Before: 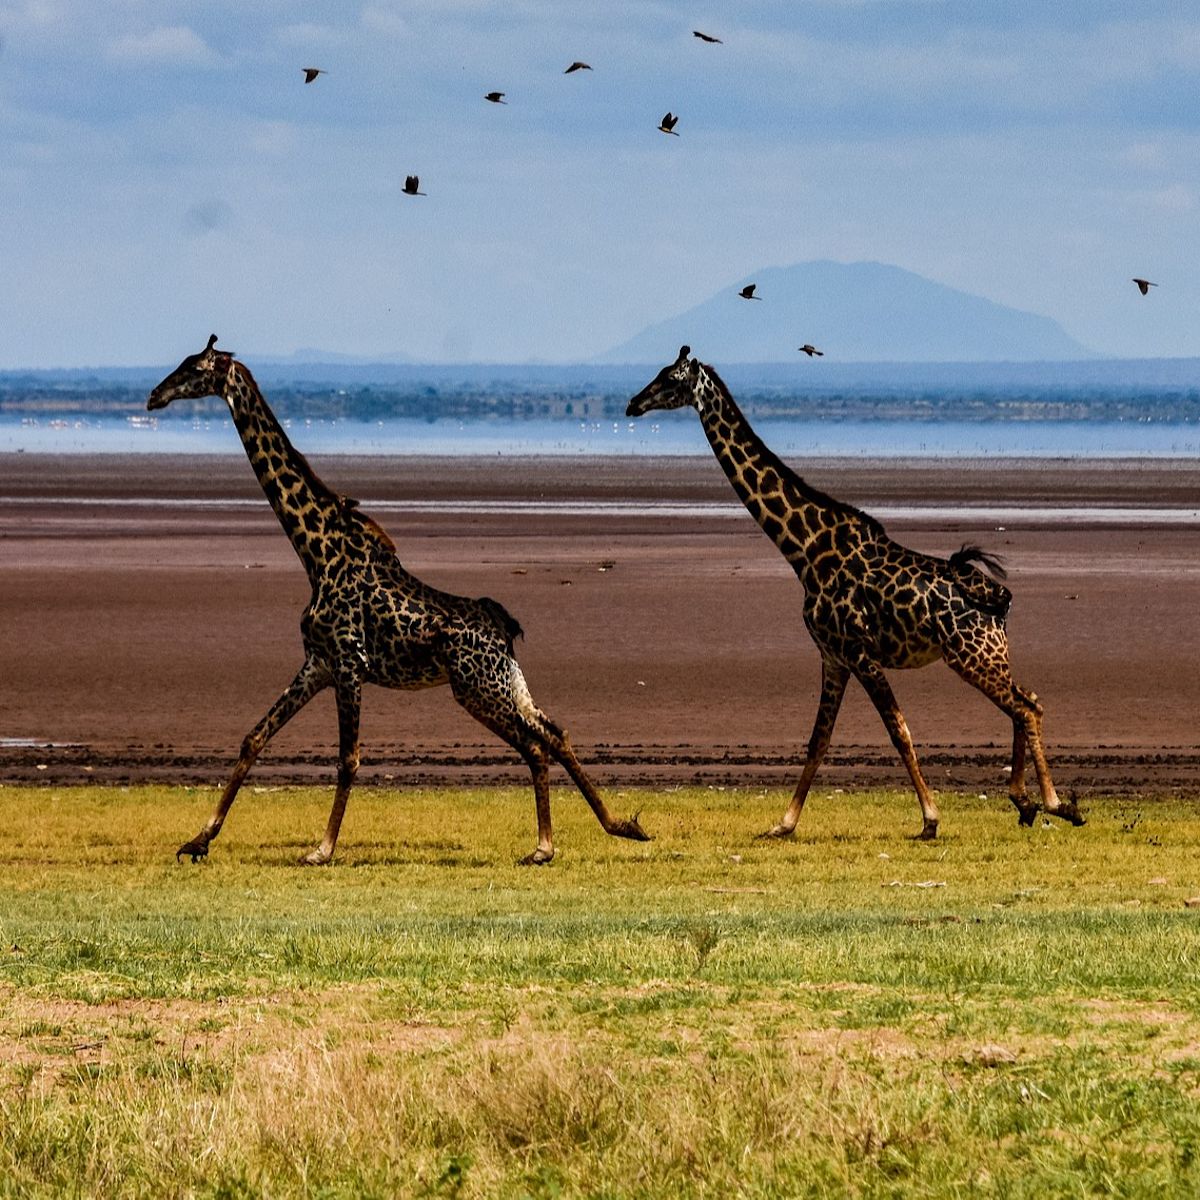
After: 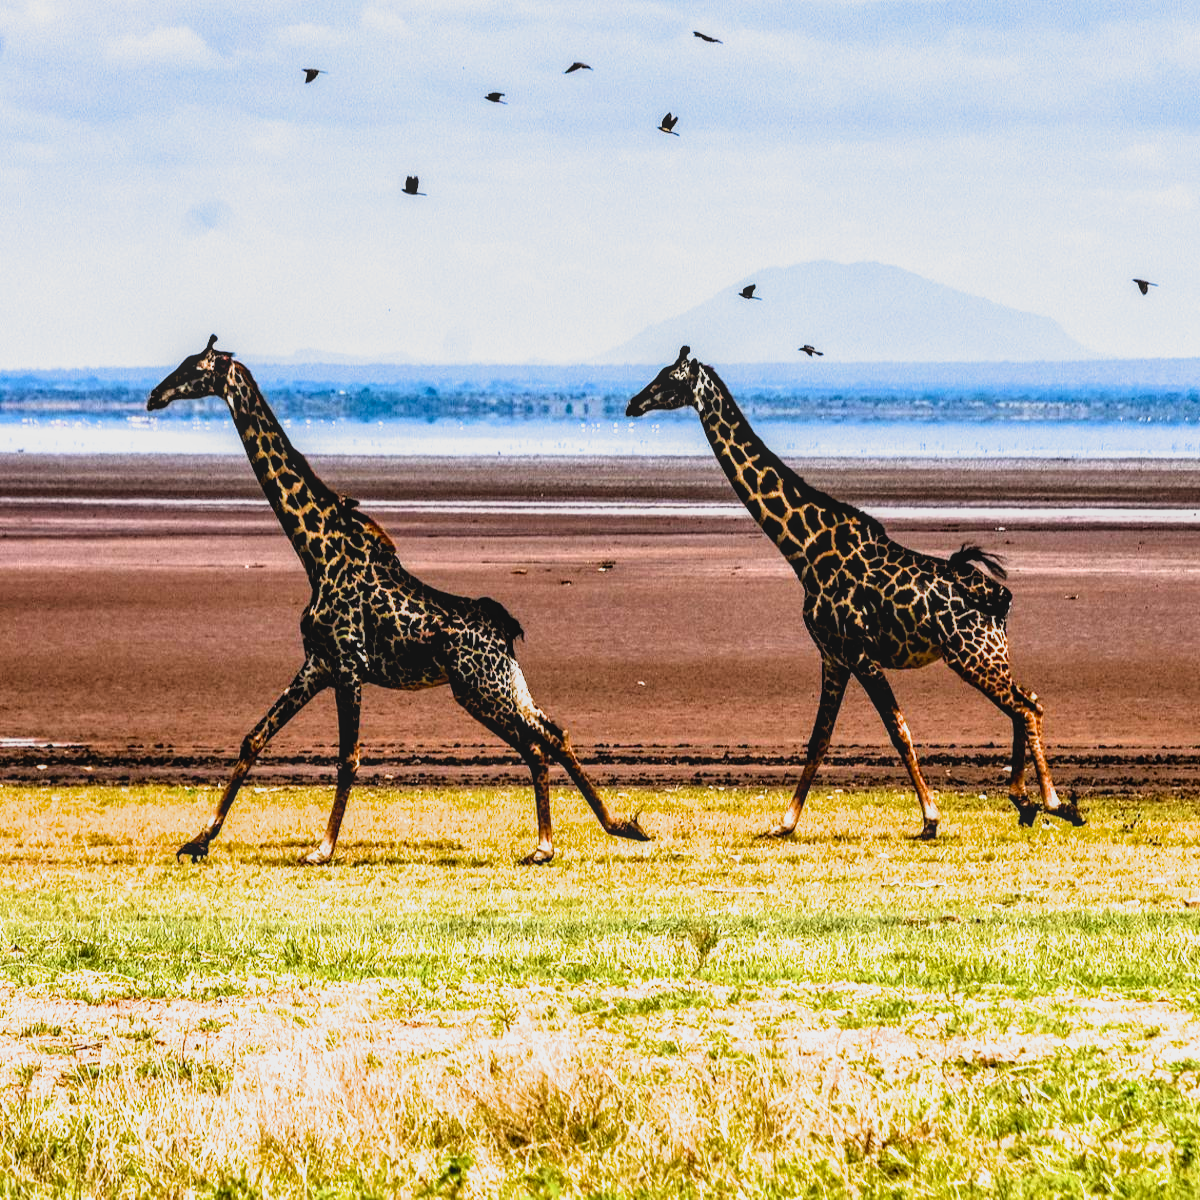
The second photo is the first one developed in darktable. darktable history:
contrast brightness saturation: contrast -0.177, saturation 0.186
exposure: black level correction 0, exposure 1.098 EV, compensate highlight preservation false
filmic rgb: black relative exposure -5.59 EV, white relative exposure 2.48 EV, threshold 3.03 EV, target black luminance 0%, hardness 4.5, latitude 66.94%, contrast 1.443, shadows ↔ highlights balance -4.04%, enable highlight reconstruction true
local contrast: detail 130%
